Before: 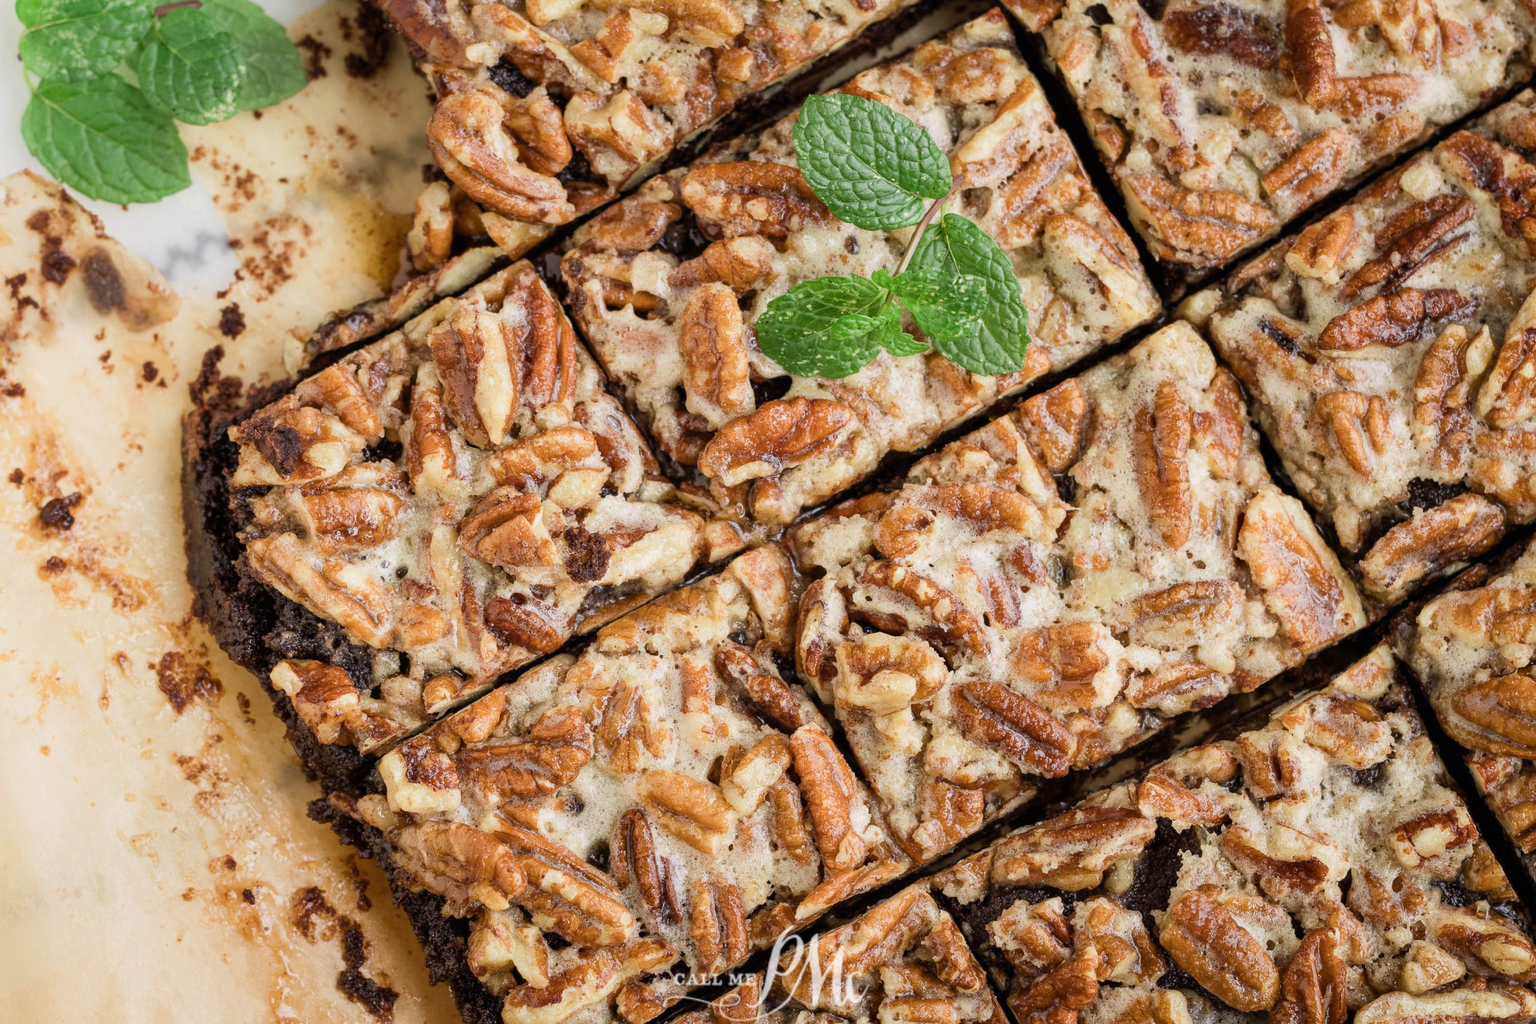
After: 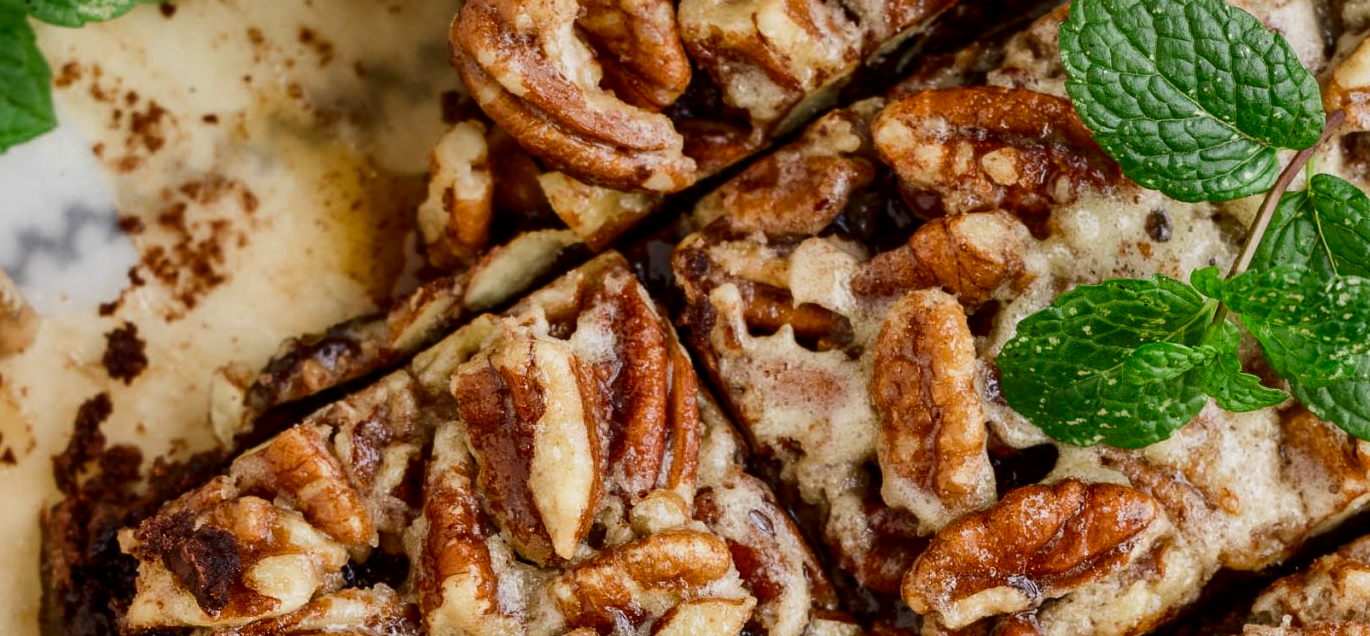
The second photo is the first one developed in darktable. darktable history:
crop: left 10.247%, top 10.68%, right 36.217%, bottom 52.048%
contrast brightness saturation: contrast 0.101, brightness -0.268, saturation 0.138
shadows and highlights: white point adjustment 0.143, highlights -70.71, soften with gaussian
